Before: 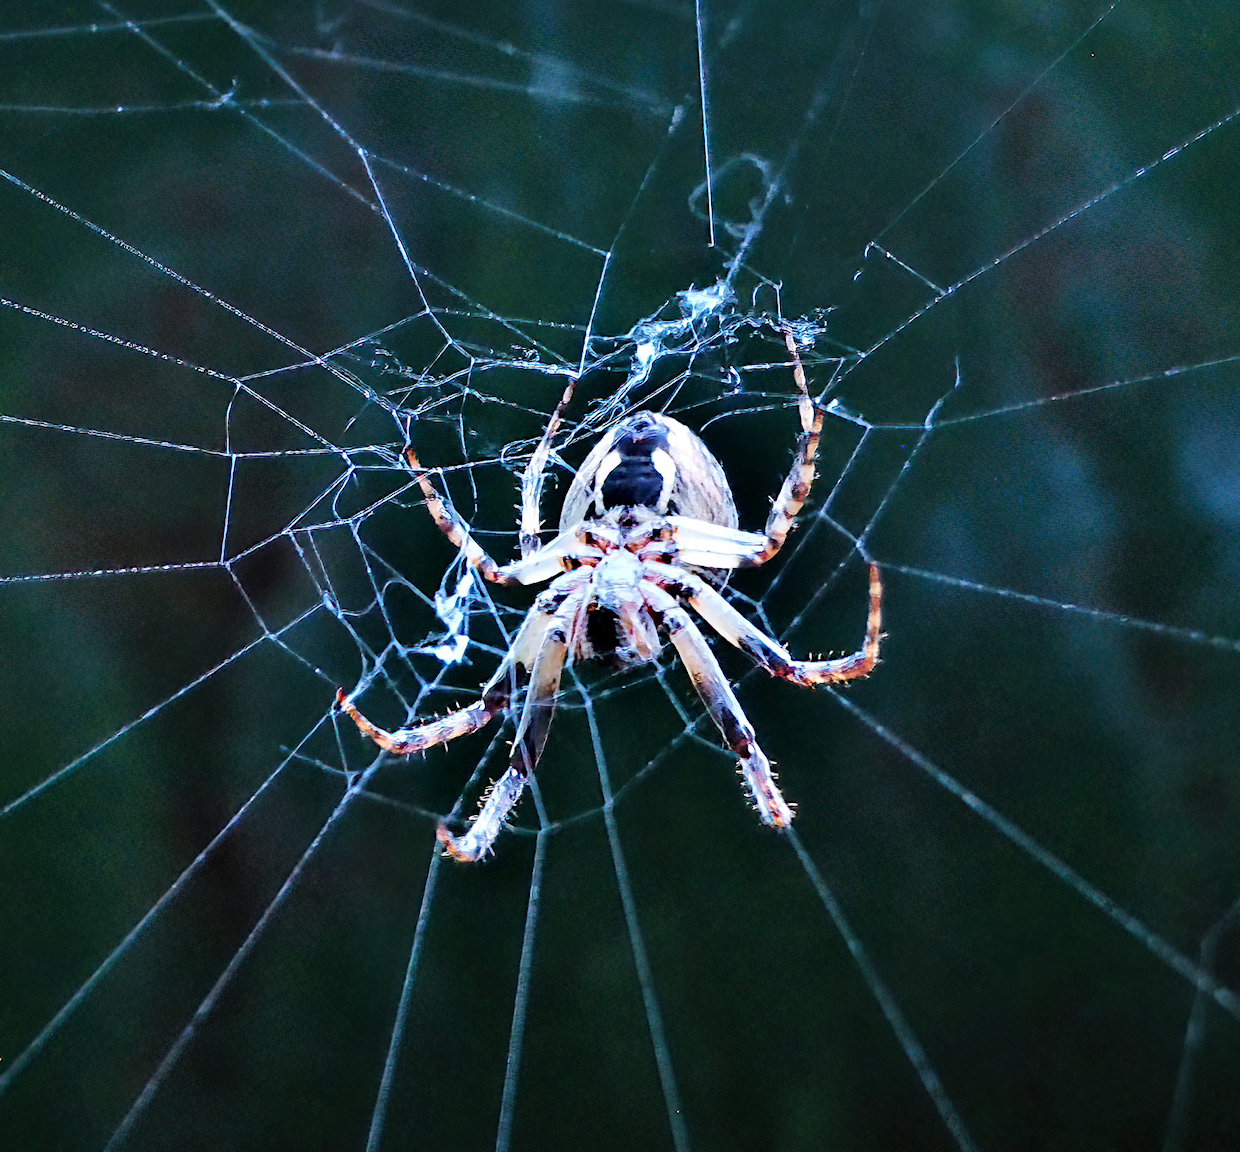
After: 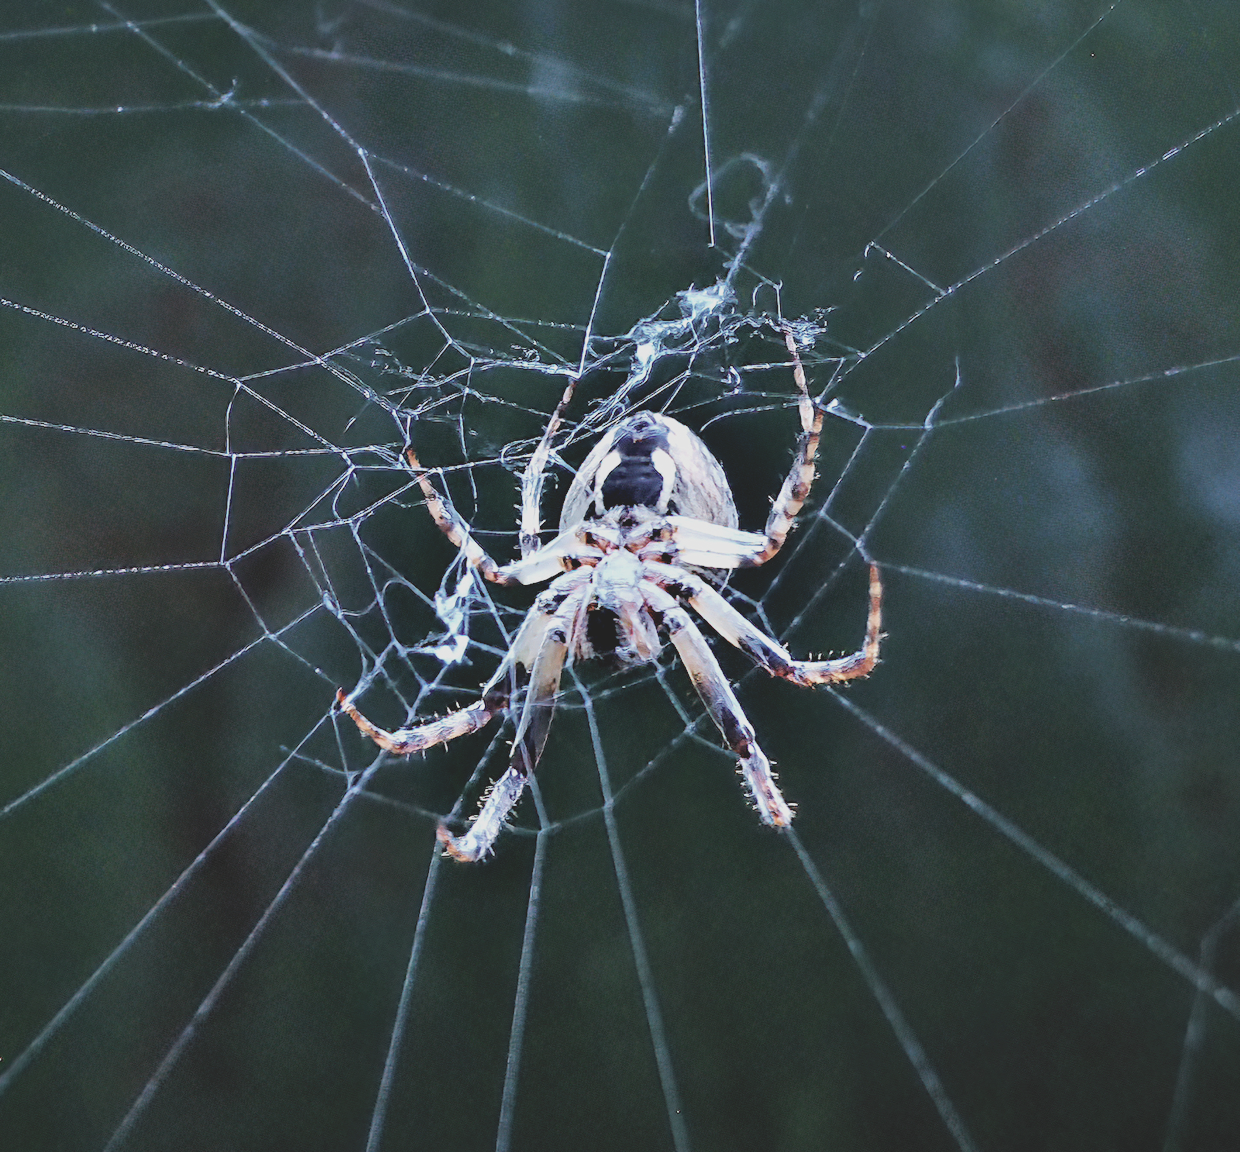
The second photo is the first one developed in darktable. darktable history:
bloom: size 3%, threshold 100%, strength 0%
contrast brightness saturation: contrast -0.26, saturation -0.43
exposure: exposure 0.2 EV, compensate highlight preservation false
